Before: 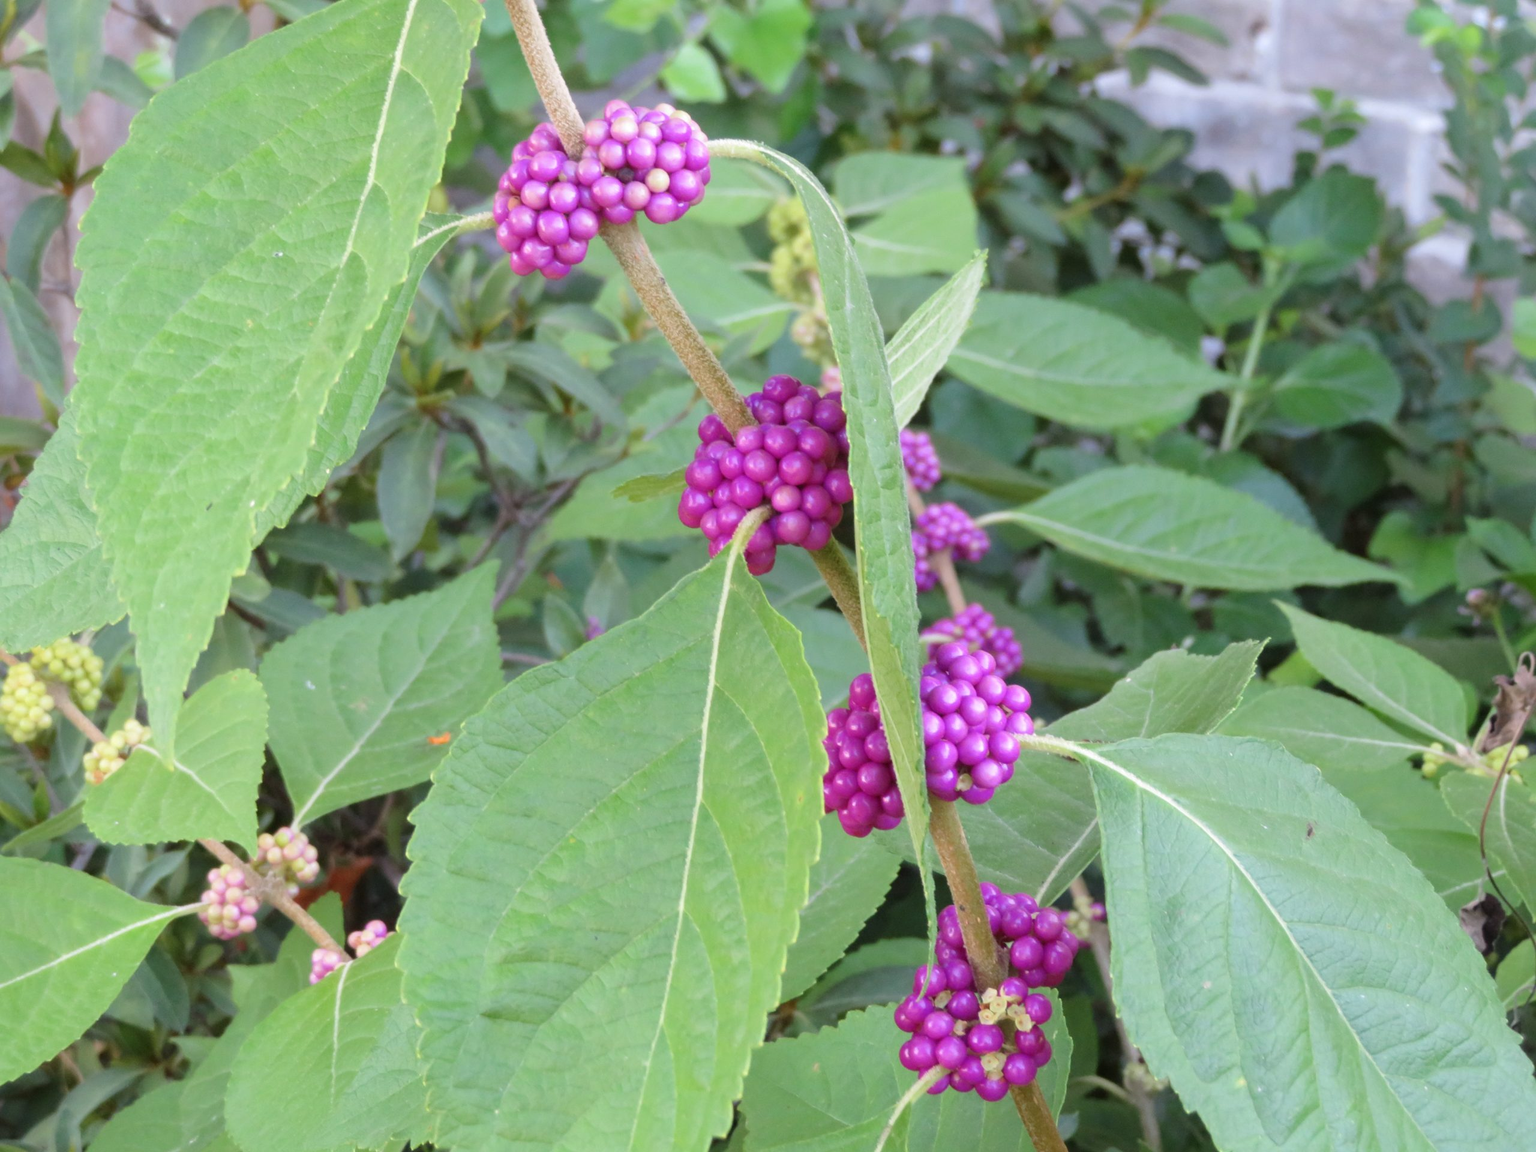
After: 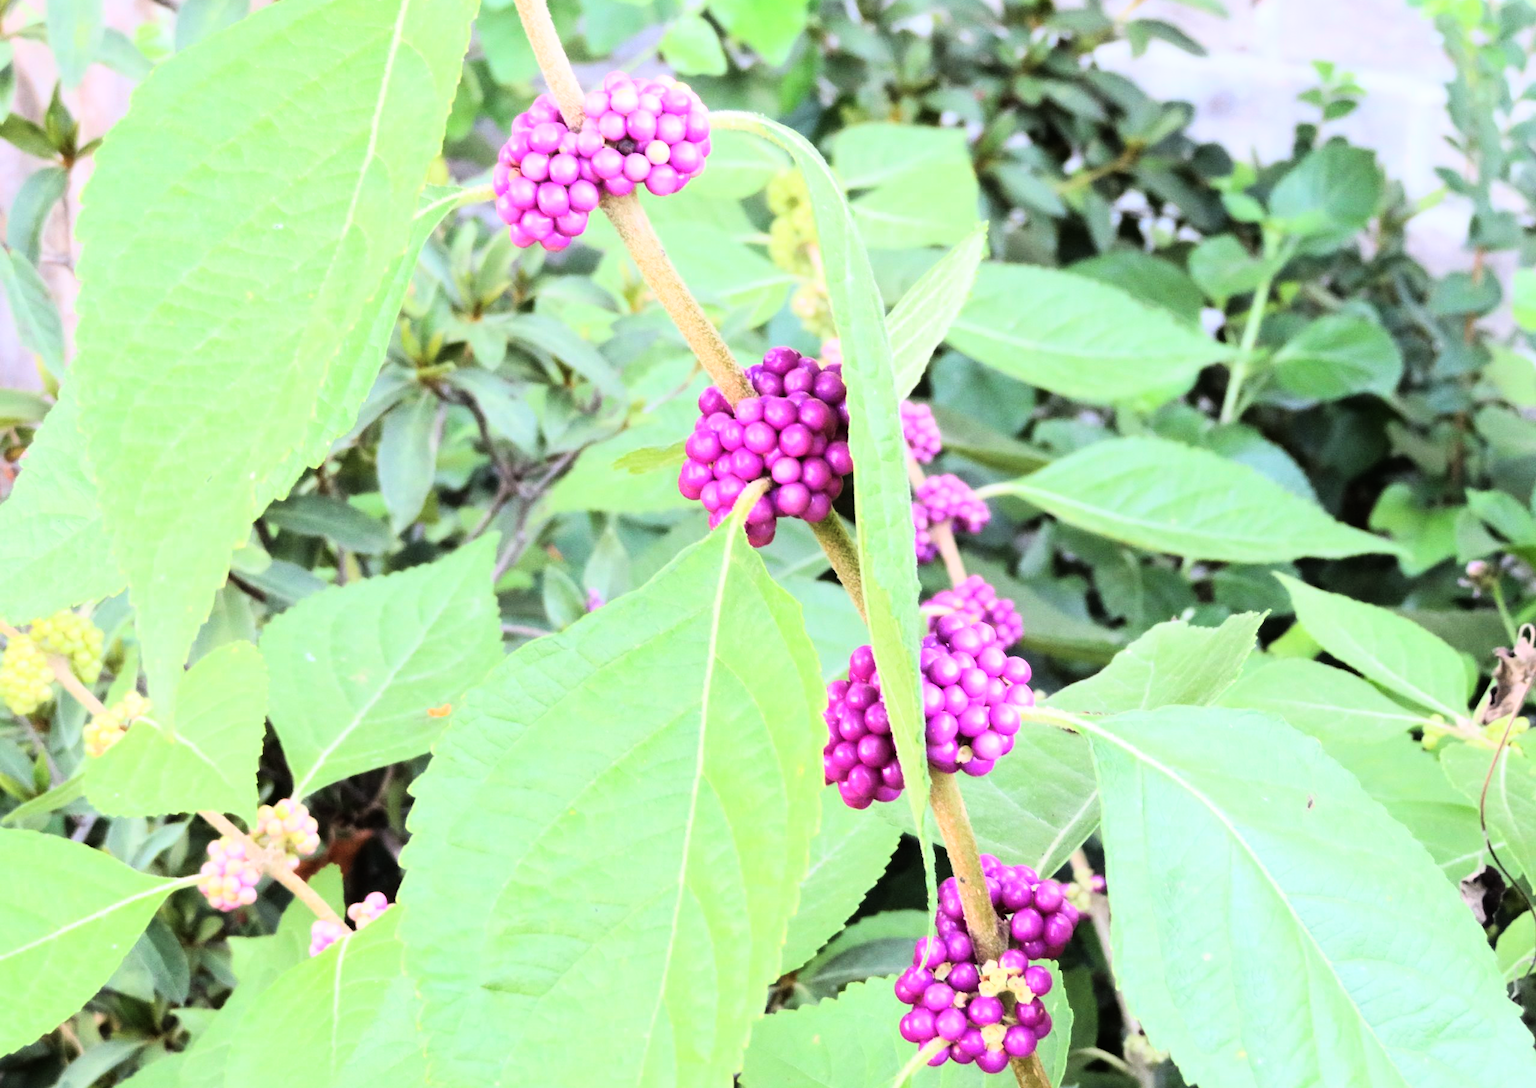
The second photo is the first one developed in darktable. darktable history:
rgb curve: curves: ch0 [(0, 0) (0.21, 0.15) (0.24, 0.21) (0.5, 0.75) (0.75, 0.96) (0.89, 0.99) (1, 1)]; ch1 [(0, 0.02) (0.21, 0.13) (0.25, 0.2) (0.5, 0.67) (0.75, 0.9) (0.89, 0.97) (1, 1)]; ch2 [(0, 0.02) (0.21, 0.13) (0.25, 0.2) (0.5, 0.67) (0.75, 0.9) (0.89, 0.97) (1, 1)], compensate middle gray true
crop and rotate: top 2.479%, bottom 3.018%
